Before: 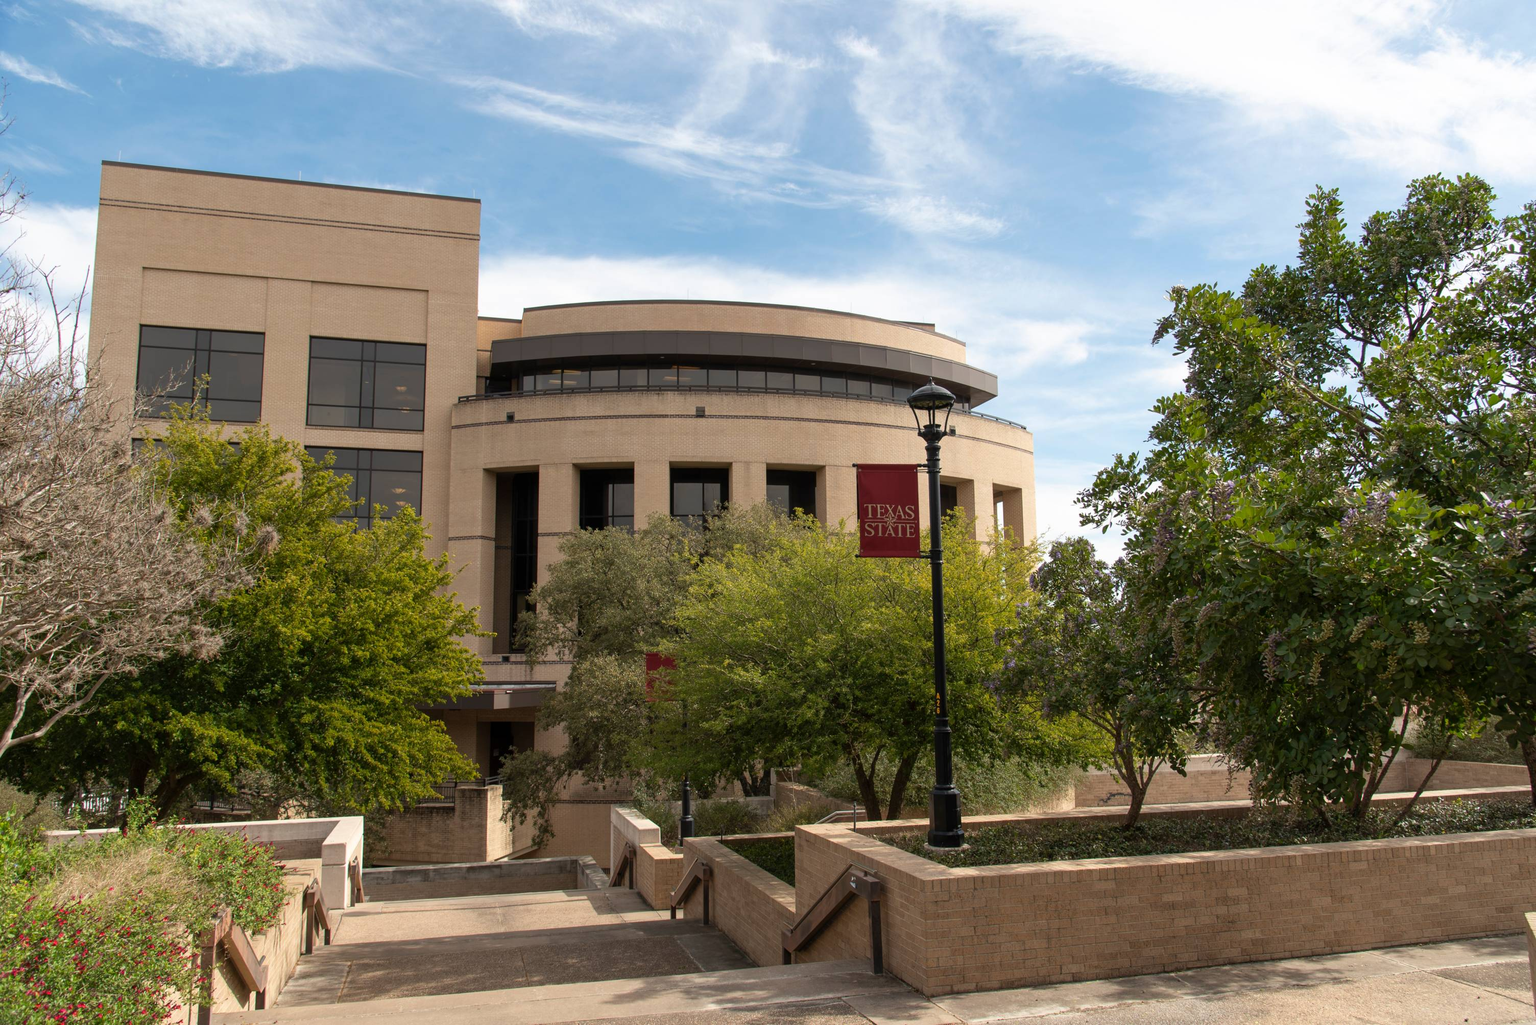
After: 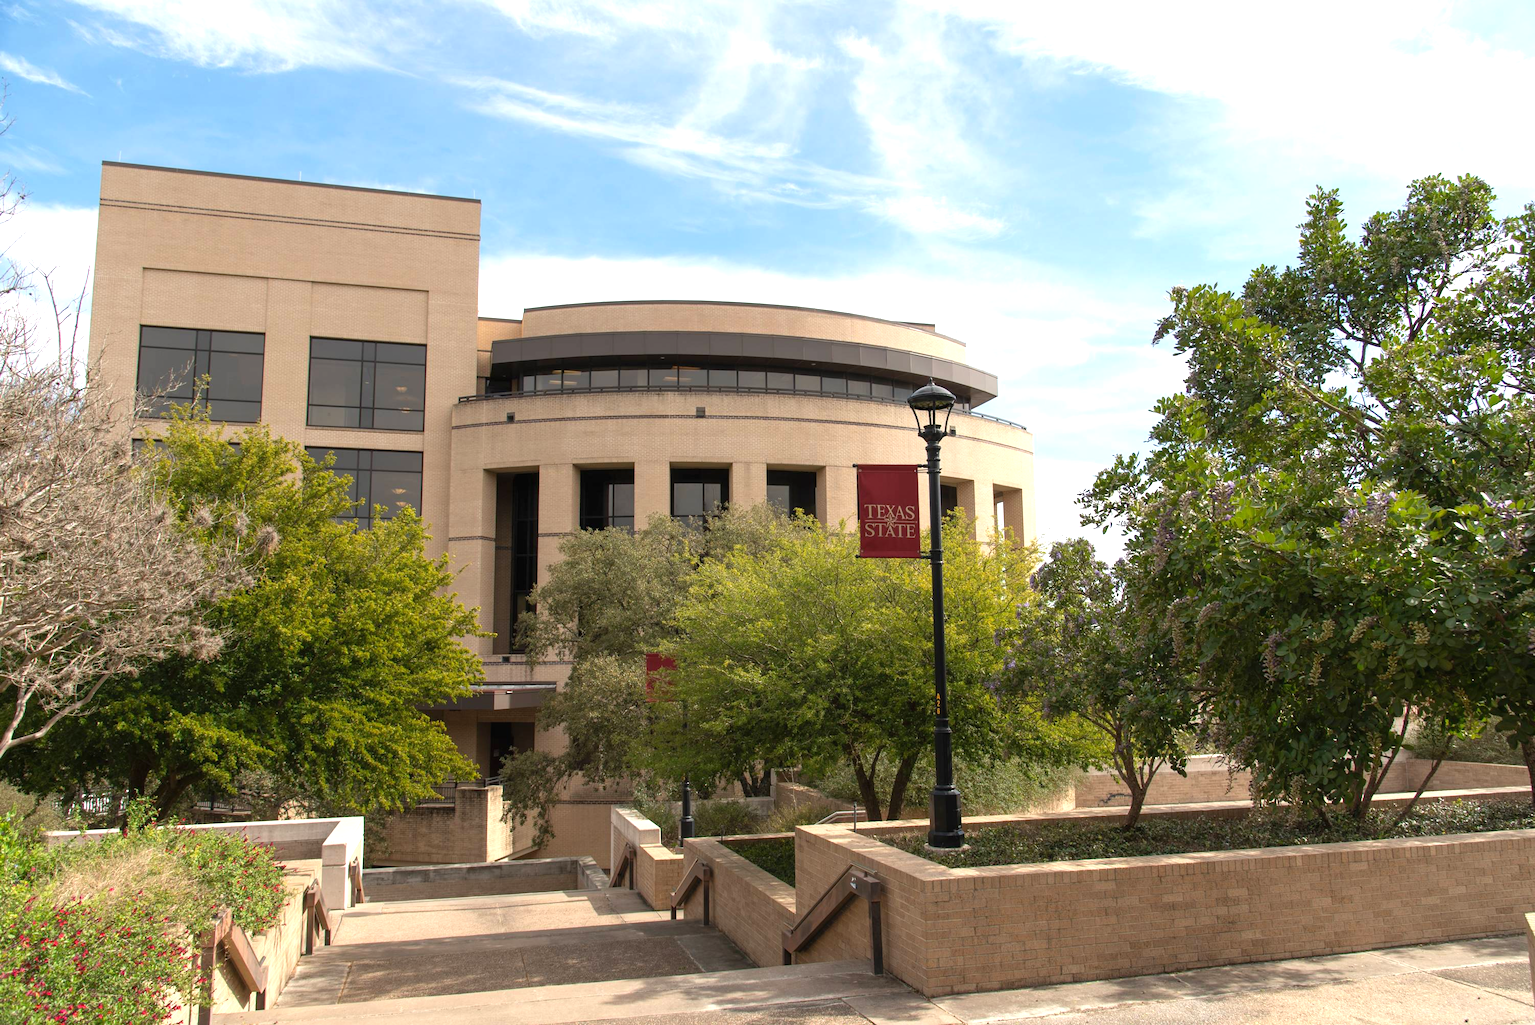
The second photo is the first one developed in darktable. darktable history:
exposure: exposure 0.603 EV, compensate highlight preservation false
local contrast: mode bilateral grid, contrast 100, coarseness 100, detail 90%, midtone range 0.2
